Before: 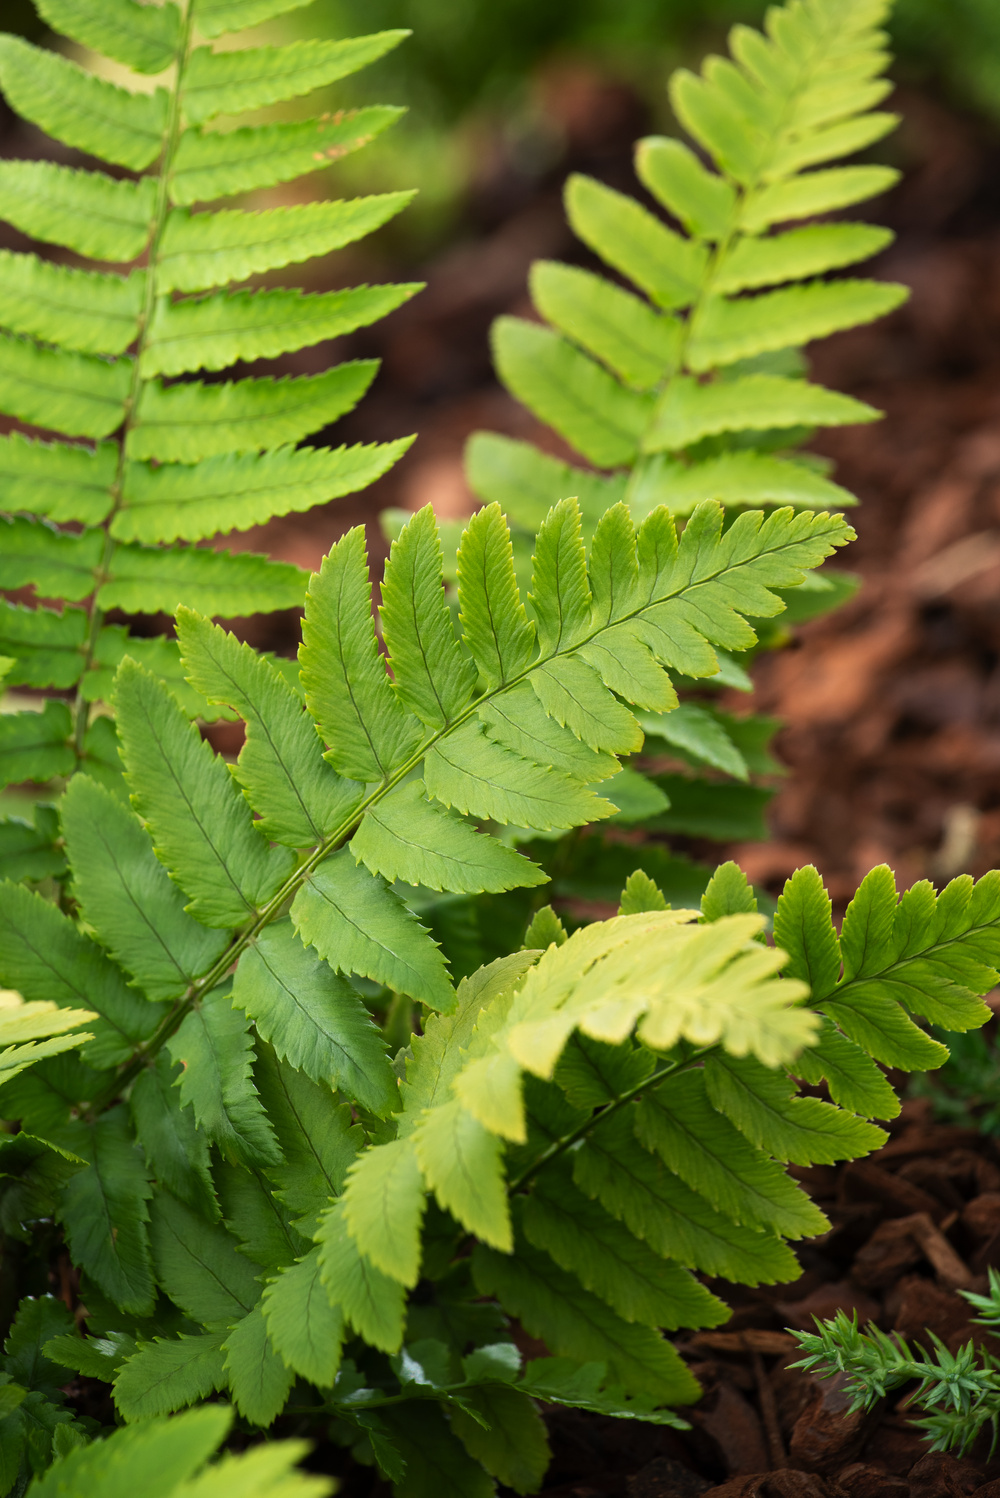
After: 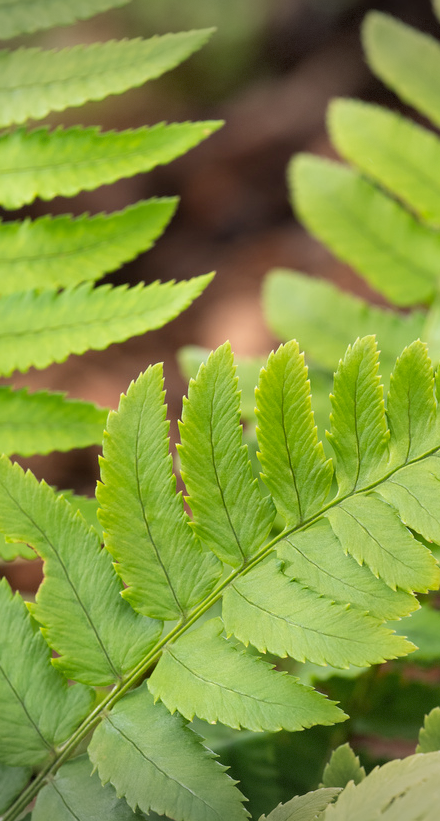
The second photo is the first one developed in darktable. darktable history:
crop: left 20.248%, top 10.86%, right 35.675%, bottom 34.321%
vignetting: fall-off start 100%, brightness -0.406, saturation -0.3, width/height ratio 1.324, dithering 8-bit output, unbound false
